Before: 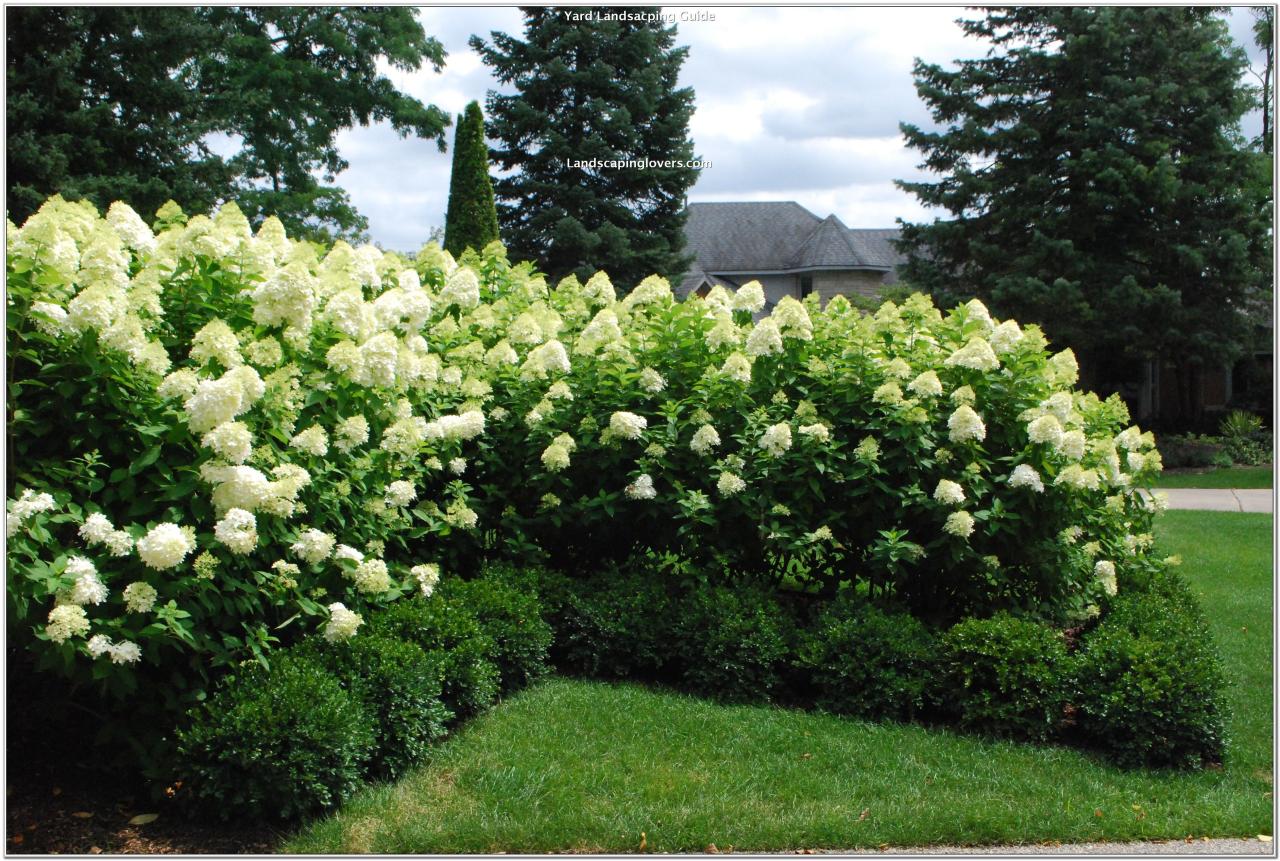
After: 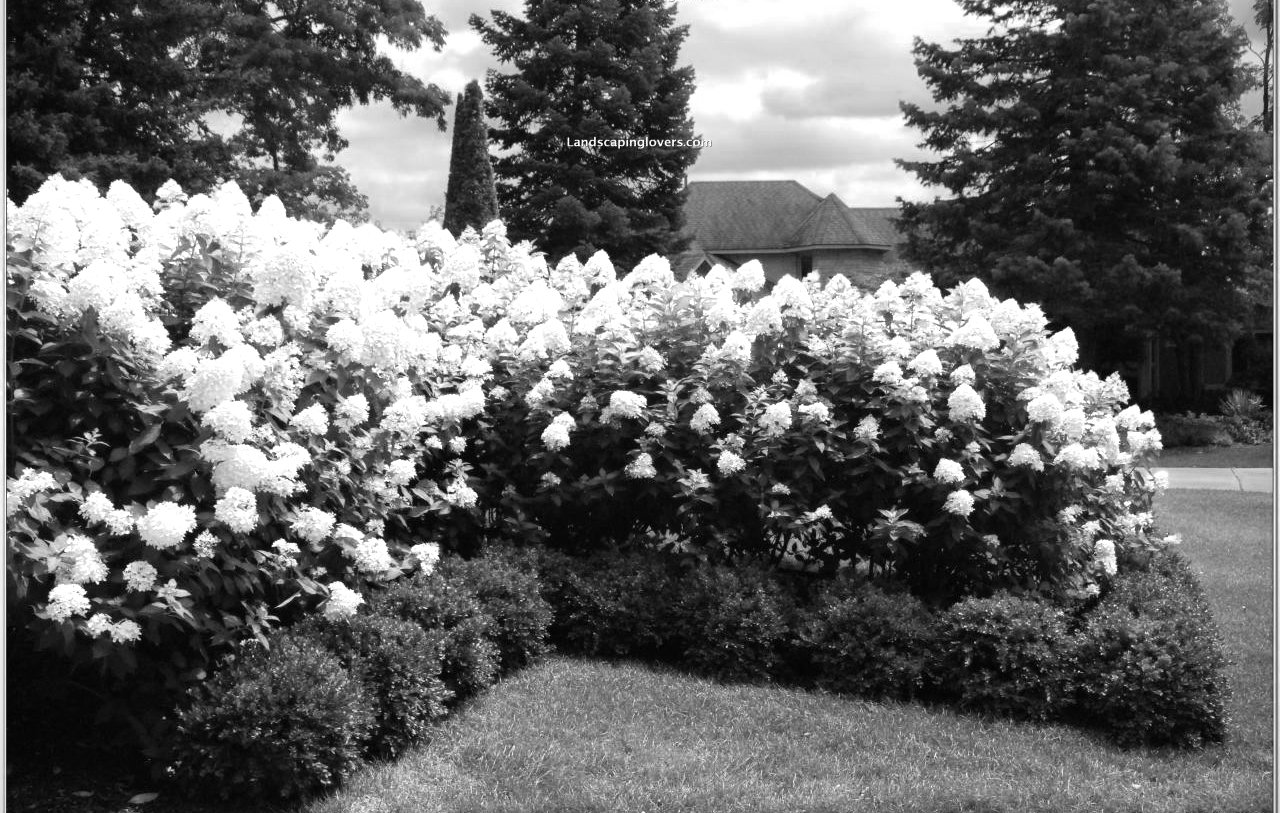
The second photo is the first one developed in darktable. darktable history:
monochrome: on, module defaults
vignetting: fall-off start 91.19%
color zones: curves: ch0 [(0.25, 0.667) (0.758, 0.368)]; ch1 [(0.215, 0.245) (0.761, 0.373)]; ch2 [(0.247, 0.554) (0.761, 0.436)]
crop and rotate: top 2.479%, bottom 3.018%
